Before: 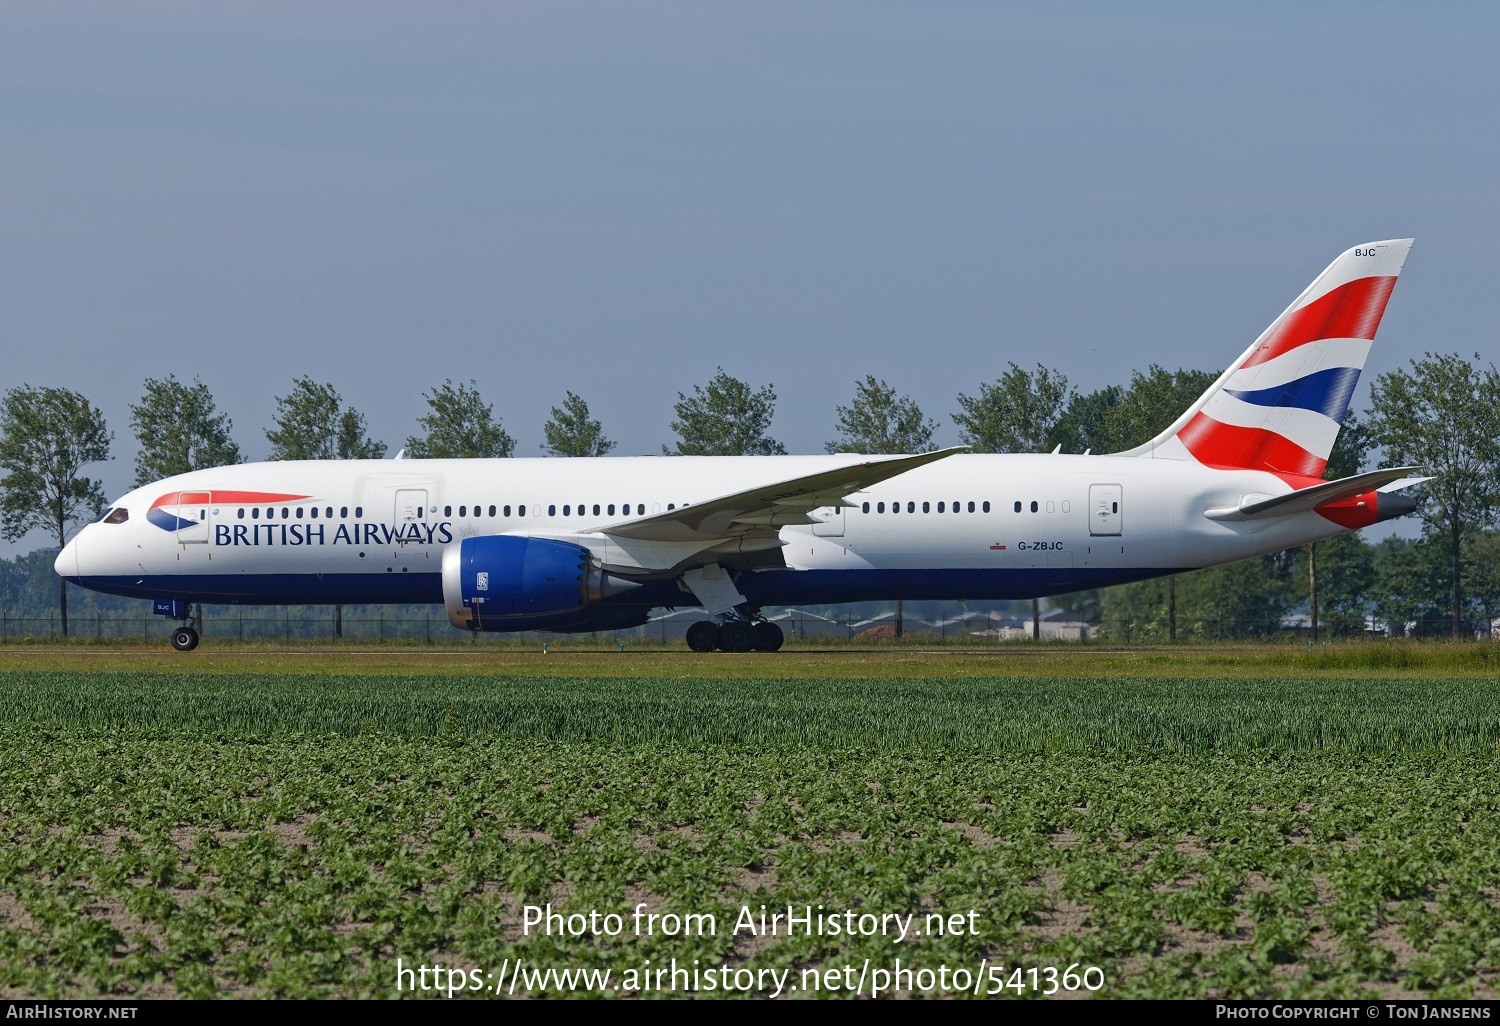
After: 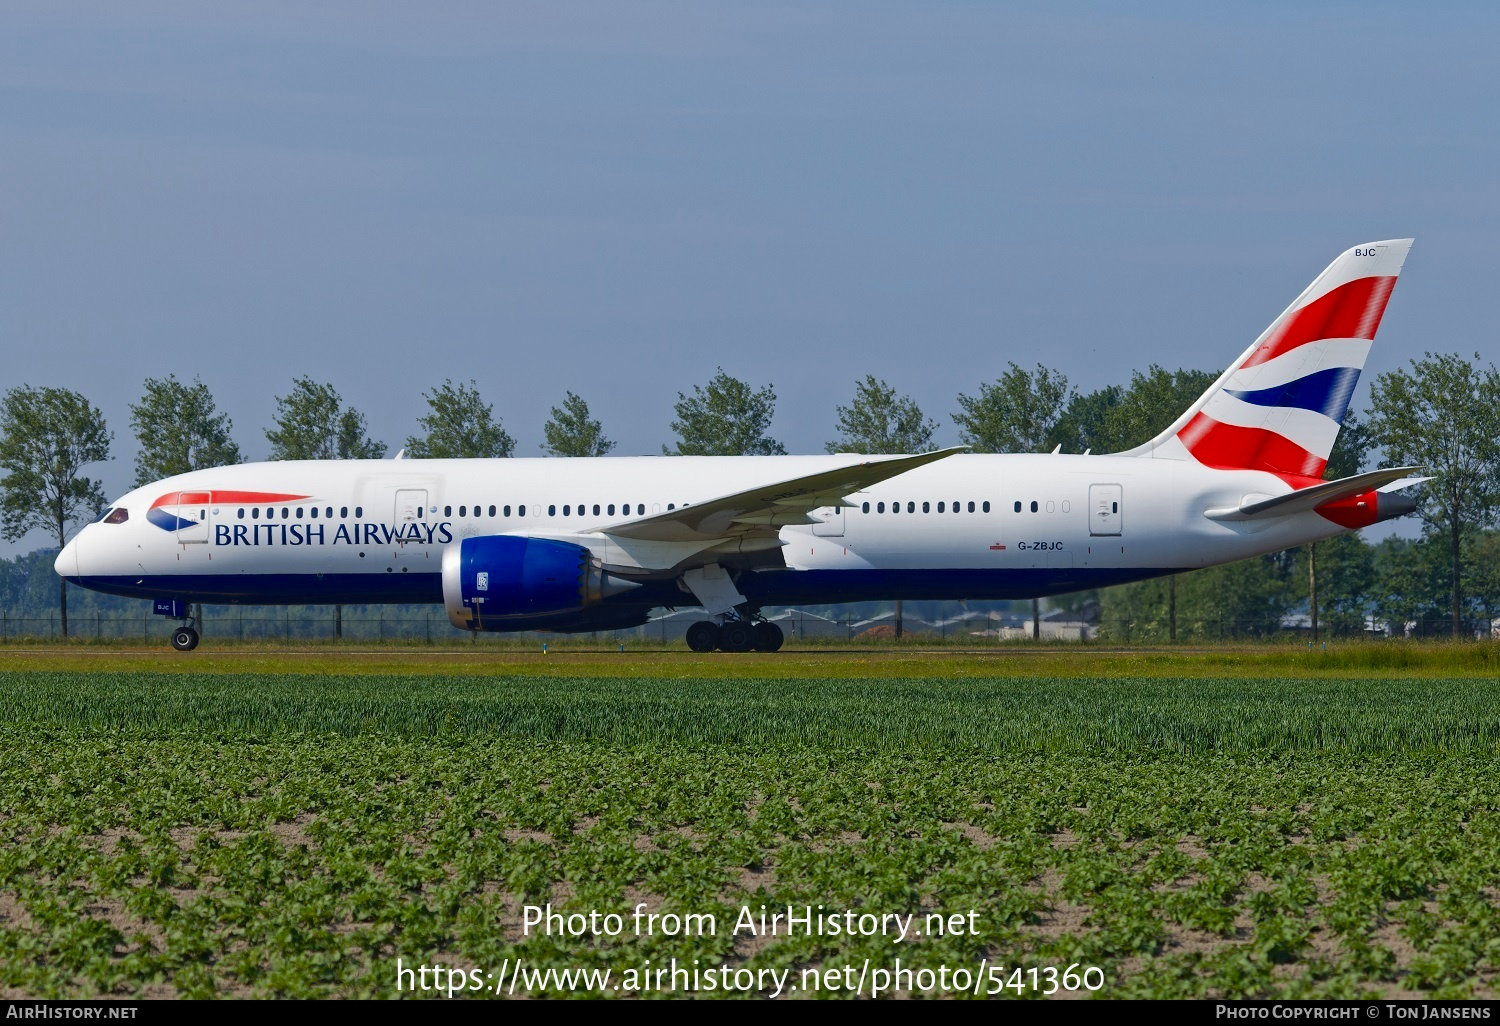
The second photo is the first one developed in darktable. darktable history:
contrast equalizer: y [[0.5 ×4, 0.483, 0.43], [0.5 ×6], [0.5 ×6], [0 ×6], [0 ×6]]
color balance rgb: linear chroma grading › shadows -8%, linear chroma grading › global chroma 10%, perceptual saturation grading › global saturation 2%, perceptual saturation grading › highlights -2%, perceptual saturation grading › mid-tones 4%, perceptual saturation grading › shadows 8%, perceptual brilliance grading › global brilliance 2%, perceptual brilliance grading › highlights -4%, global vibrance 16%, saturation formula JzAzBz (2021)
